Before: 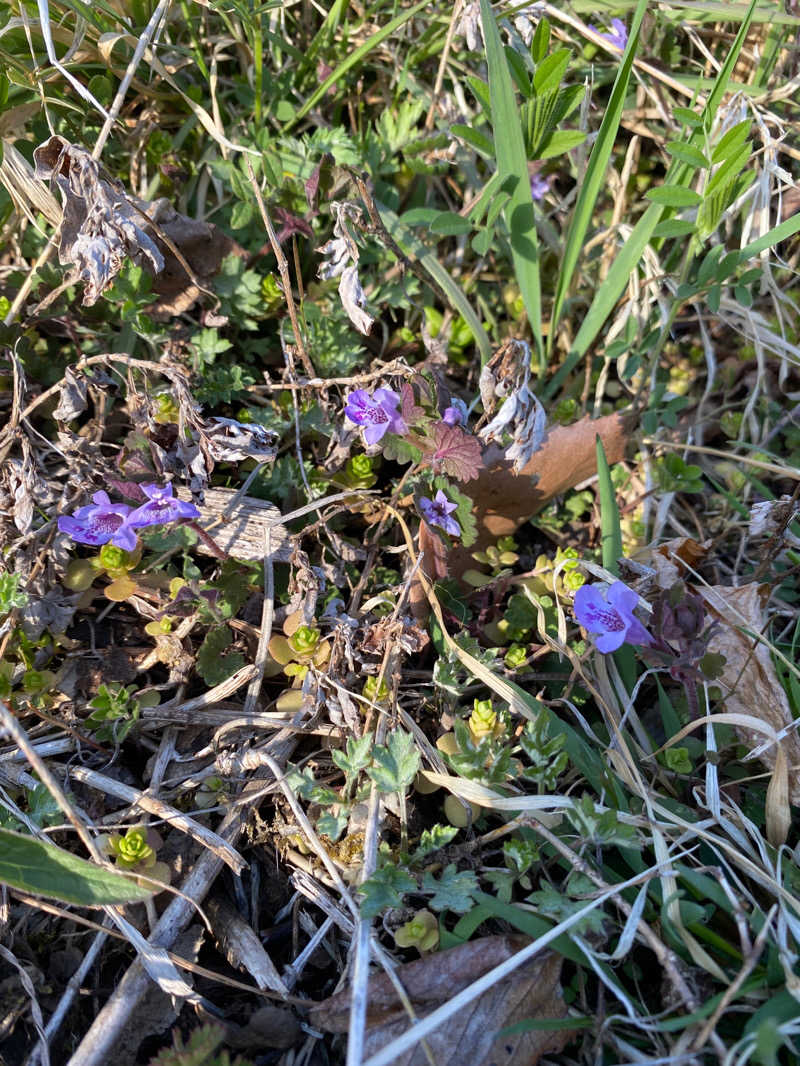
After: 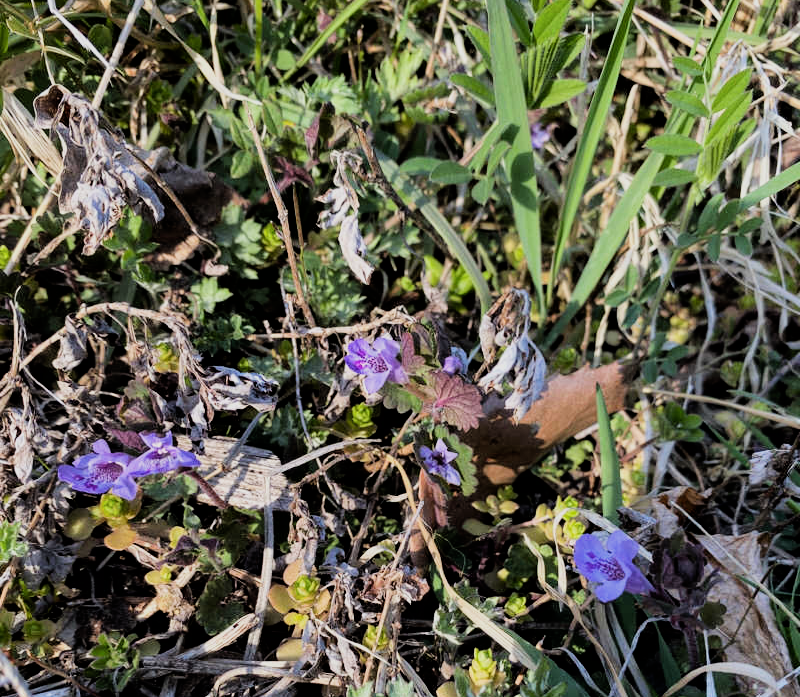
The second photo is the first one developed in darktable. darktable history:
crop and rotate: top 4.891%, bottom 29.65%
filmic rgb: black relative exposure -5.1 EV, white relative exposure 3.98 EV, hardness 2.89, contrast 1.301, highlights saturation mix -30.96%
